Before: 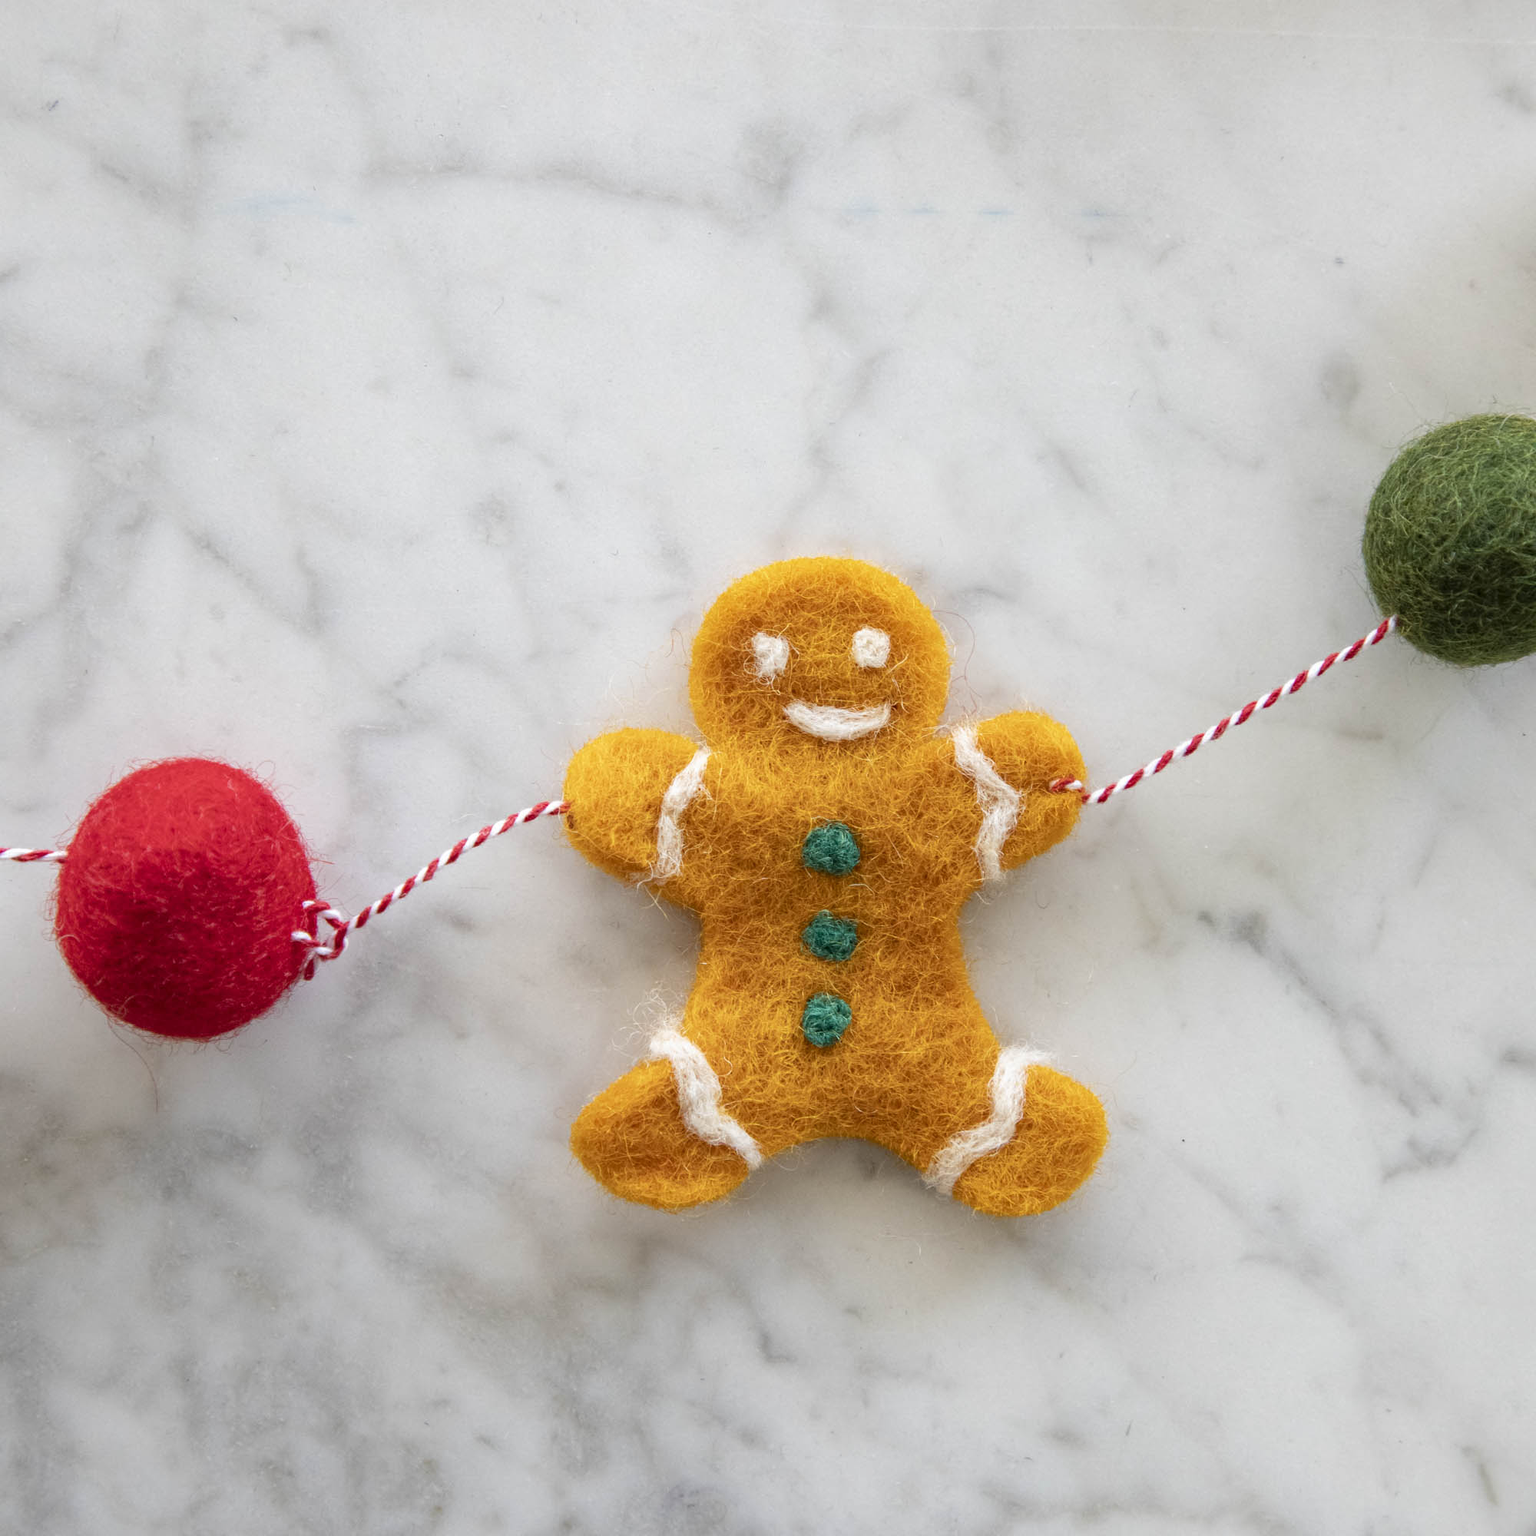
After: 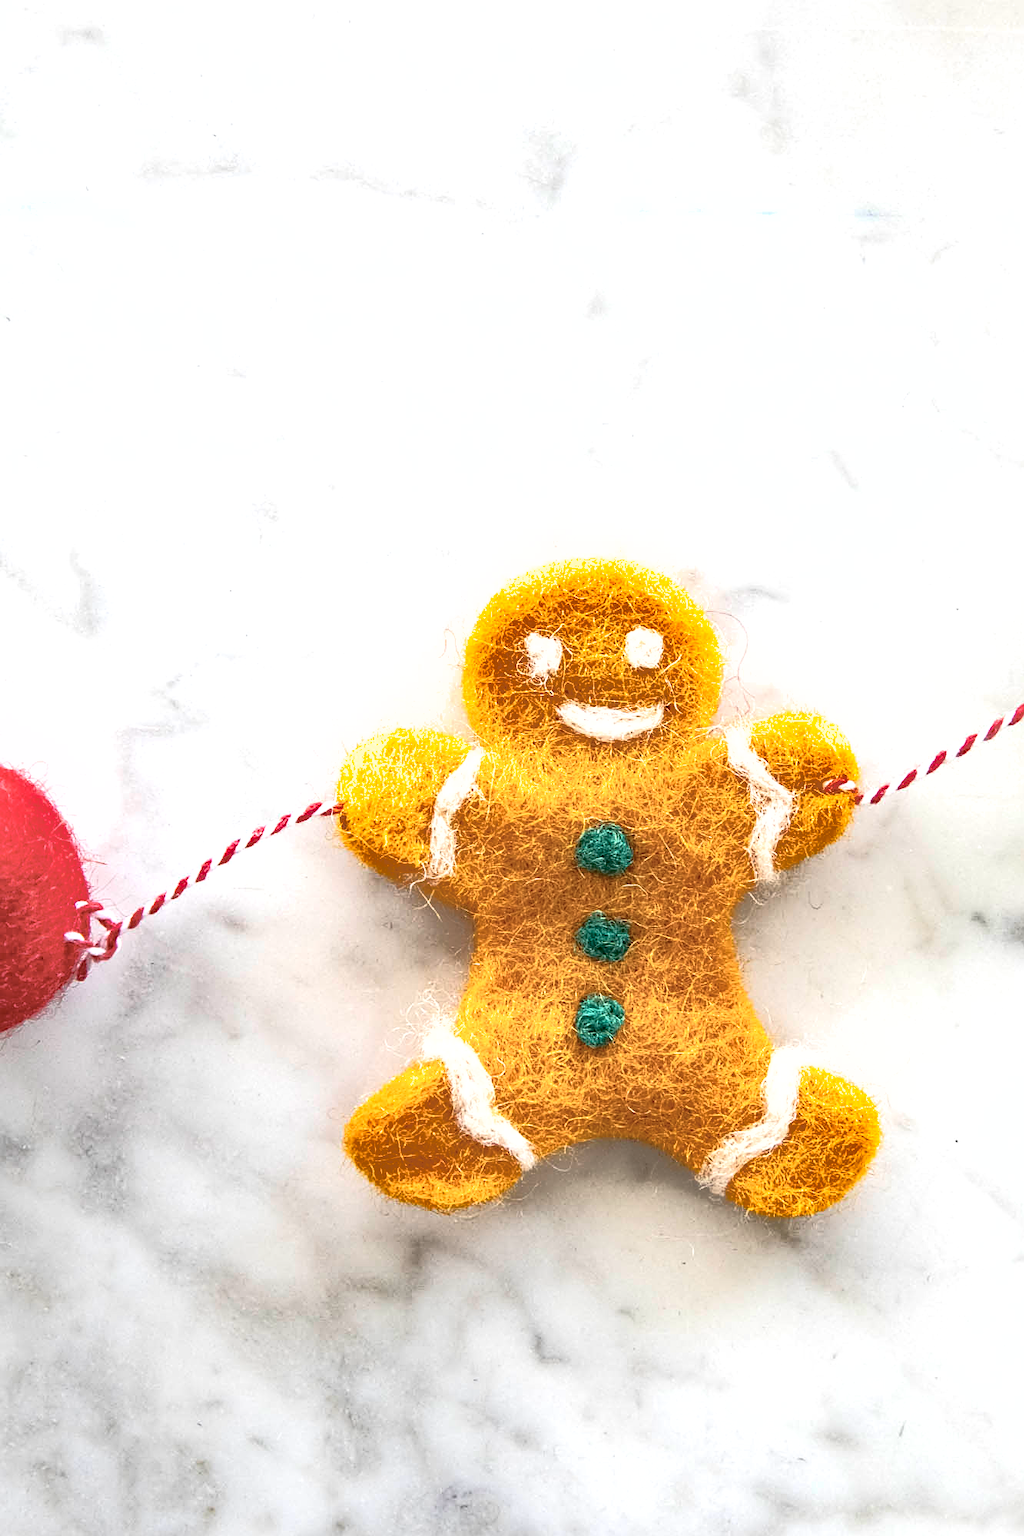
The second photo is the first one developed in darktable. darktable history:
crop and rotate: left 14.834%, right 18.5%
shadows and highlights: highlights -60.02
exposure: black level correction 0, exposure 1 EV, compensate highlight preservation false
sharpen: on, module defaults
contrast brightness saturation: contrast 0.059, brightness -0.009, saturation -0.242
tone equalizer: -8 EV 0.246 EV, -7 EV 0.442 EV, -6 EV 0.427 EV, -5 EV 0.29 EV, -3 EV -0.253 EV, -2 EV -0.445 EV, -1 EV -0.429 EV, +0 EV -0.269 EV
tone curve: curves: ch0 [(0, 0) (0.003, 0.011) (0.011, 0.019) (0.025, 0.03) (0.044, 0.045) (0.069, 0.061) (0.1, 0.085) (0.136, 0.119) (0.177, 0.159) (0.224, 0.205) (0.277, 0.261) (0.335, 0.329) (0.399, 0.407) (0.468, 0.508) (0.543, 0.606) (0.623, 0.71) (0.709, 0.815) (0.801, 0.903) (0.898, 0.957) (1, 1)], color space Lab, independent channels, preserve colors none
